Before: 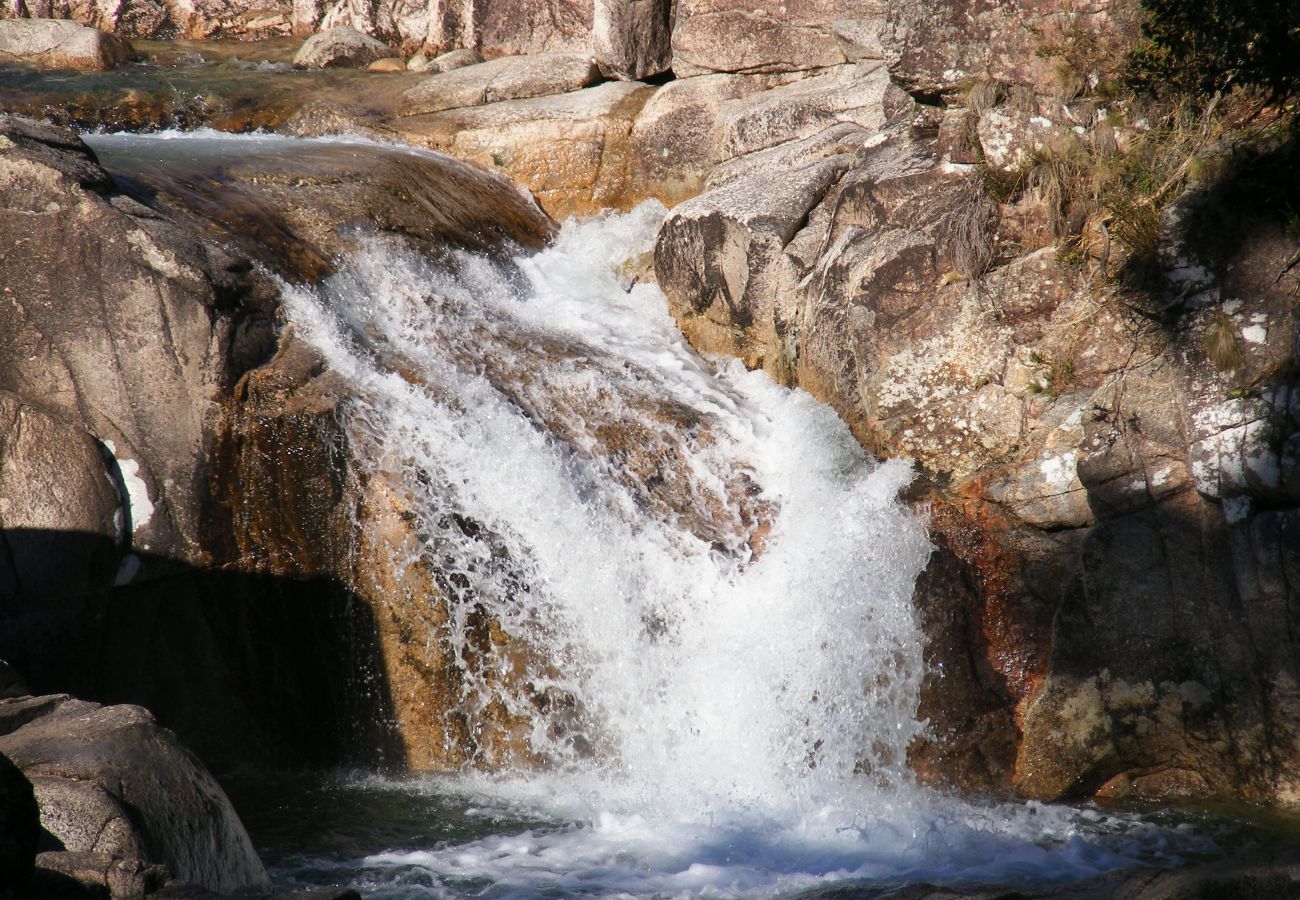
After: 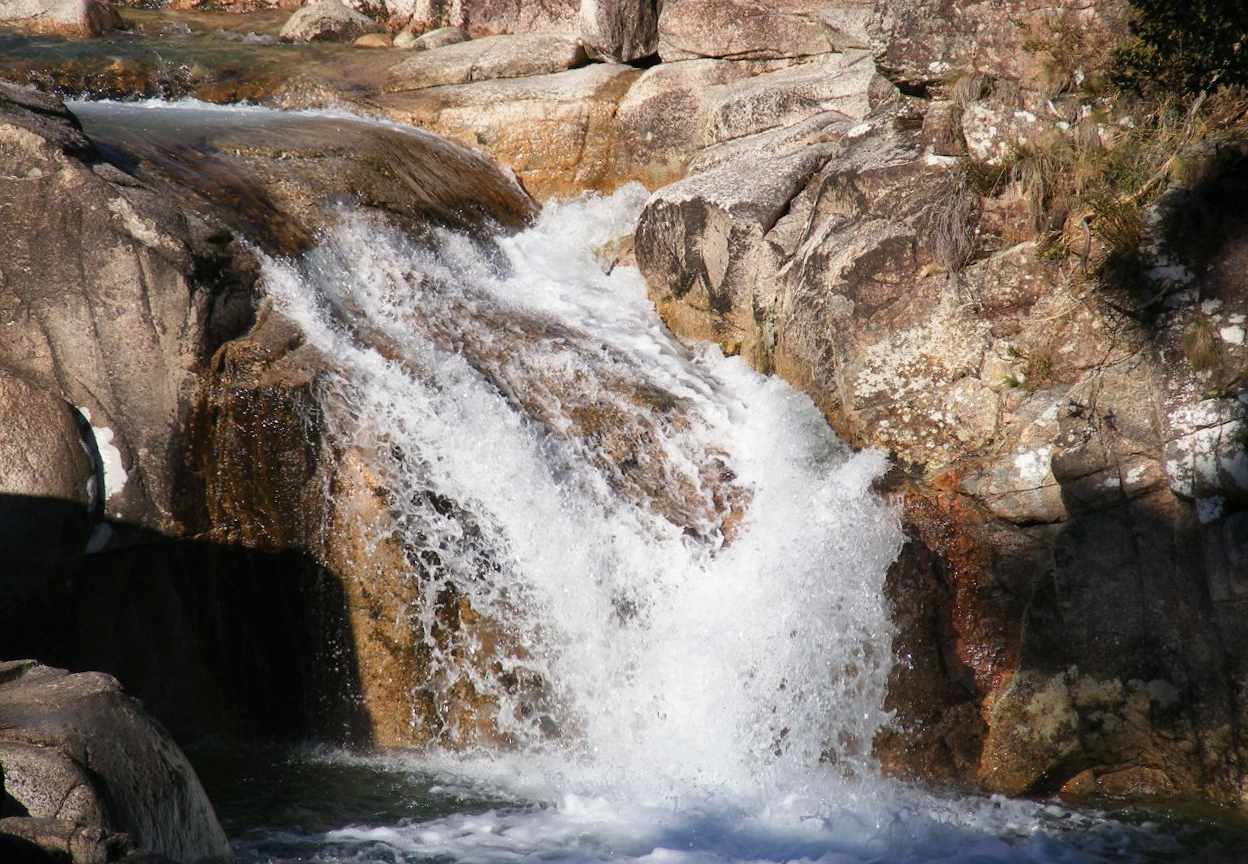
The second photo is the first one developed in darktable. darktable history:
crop and rotate: angle -1.67°
